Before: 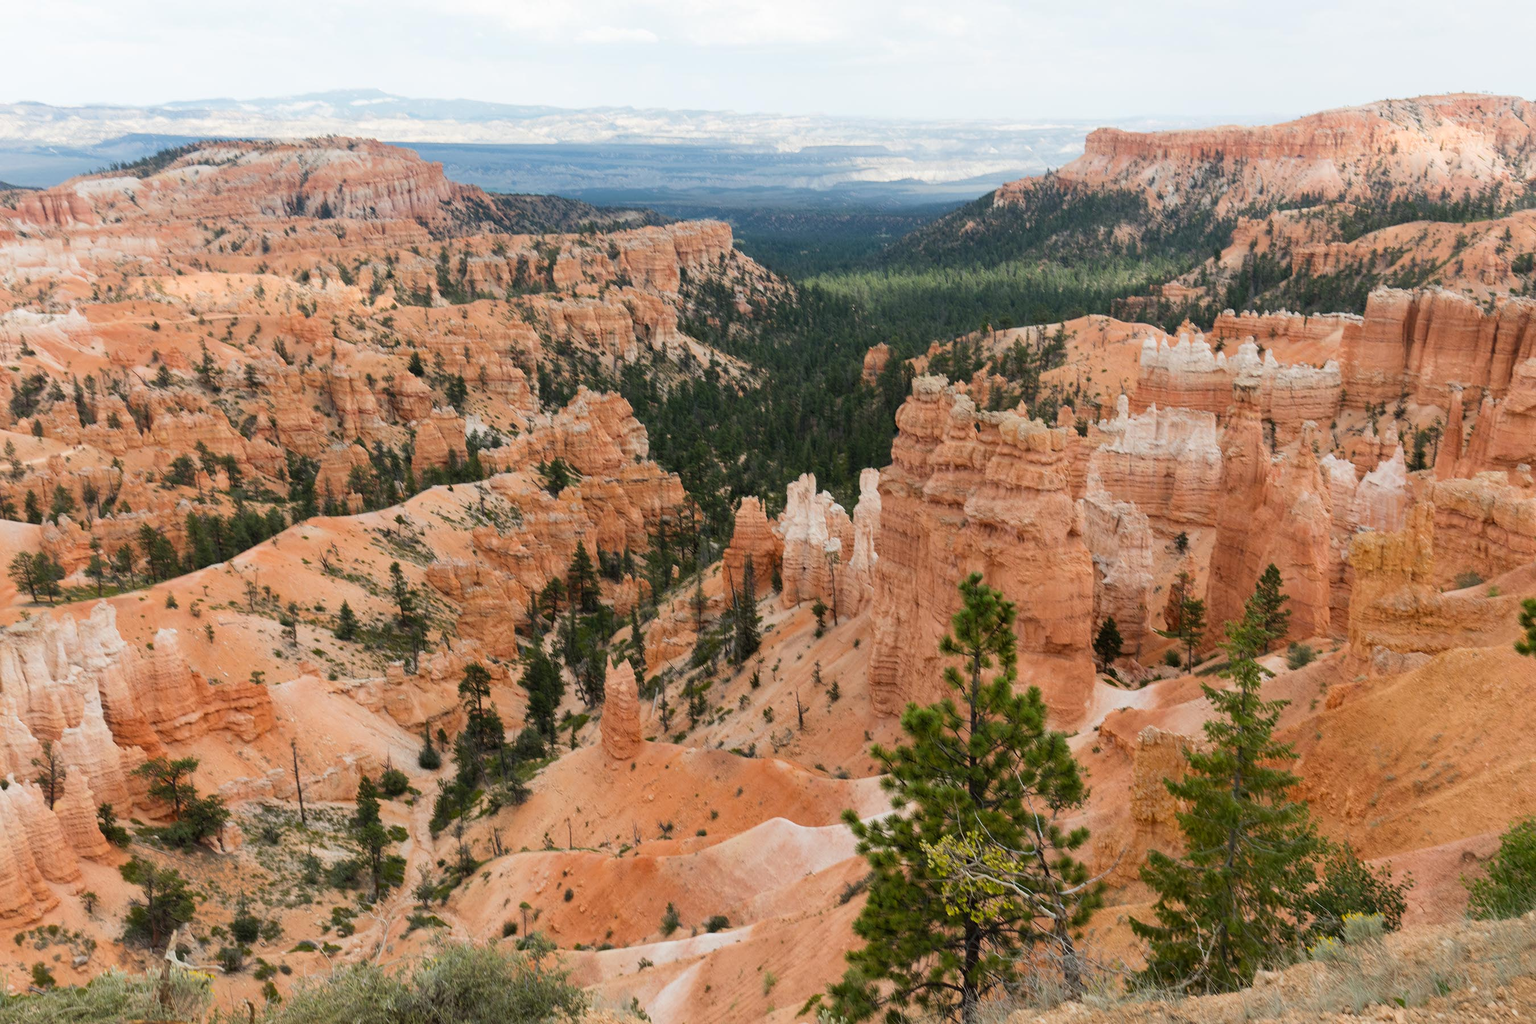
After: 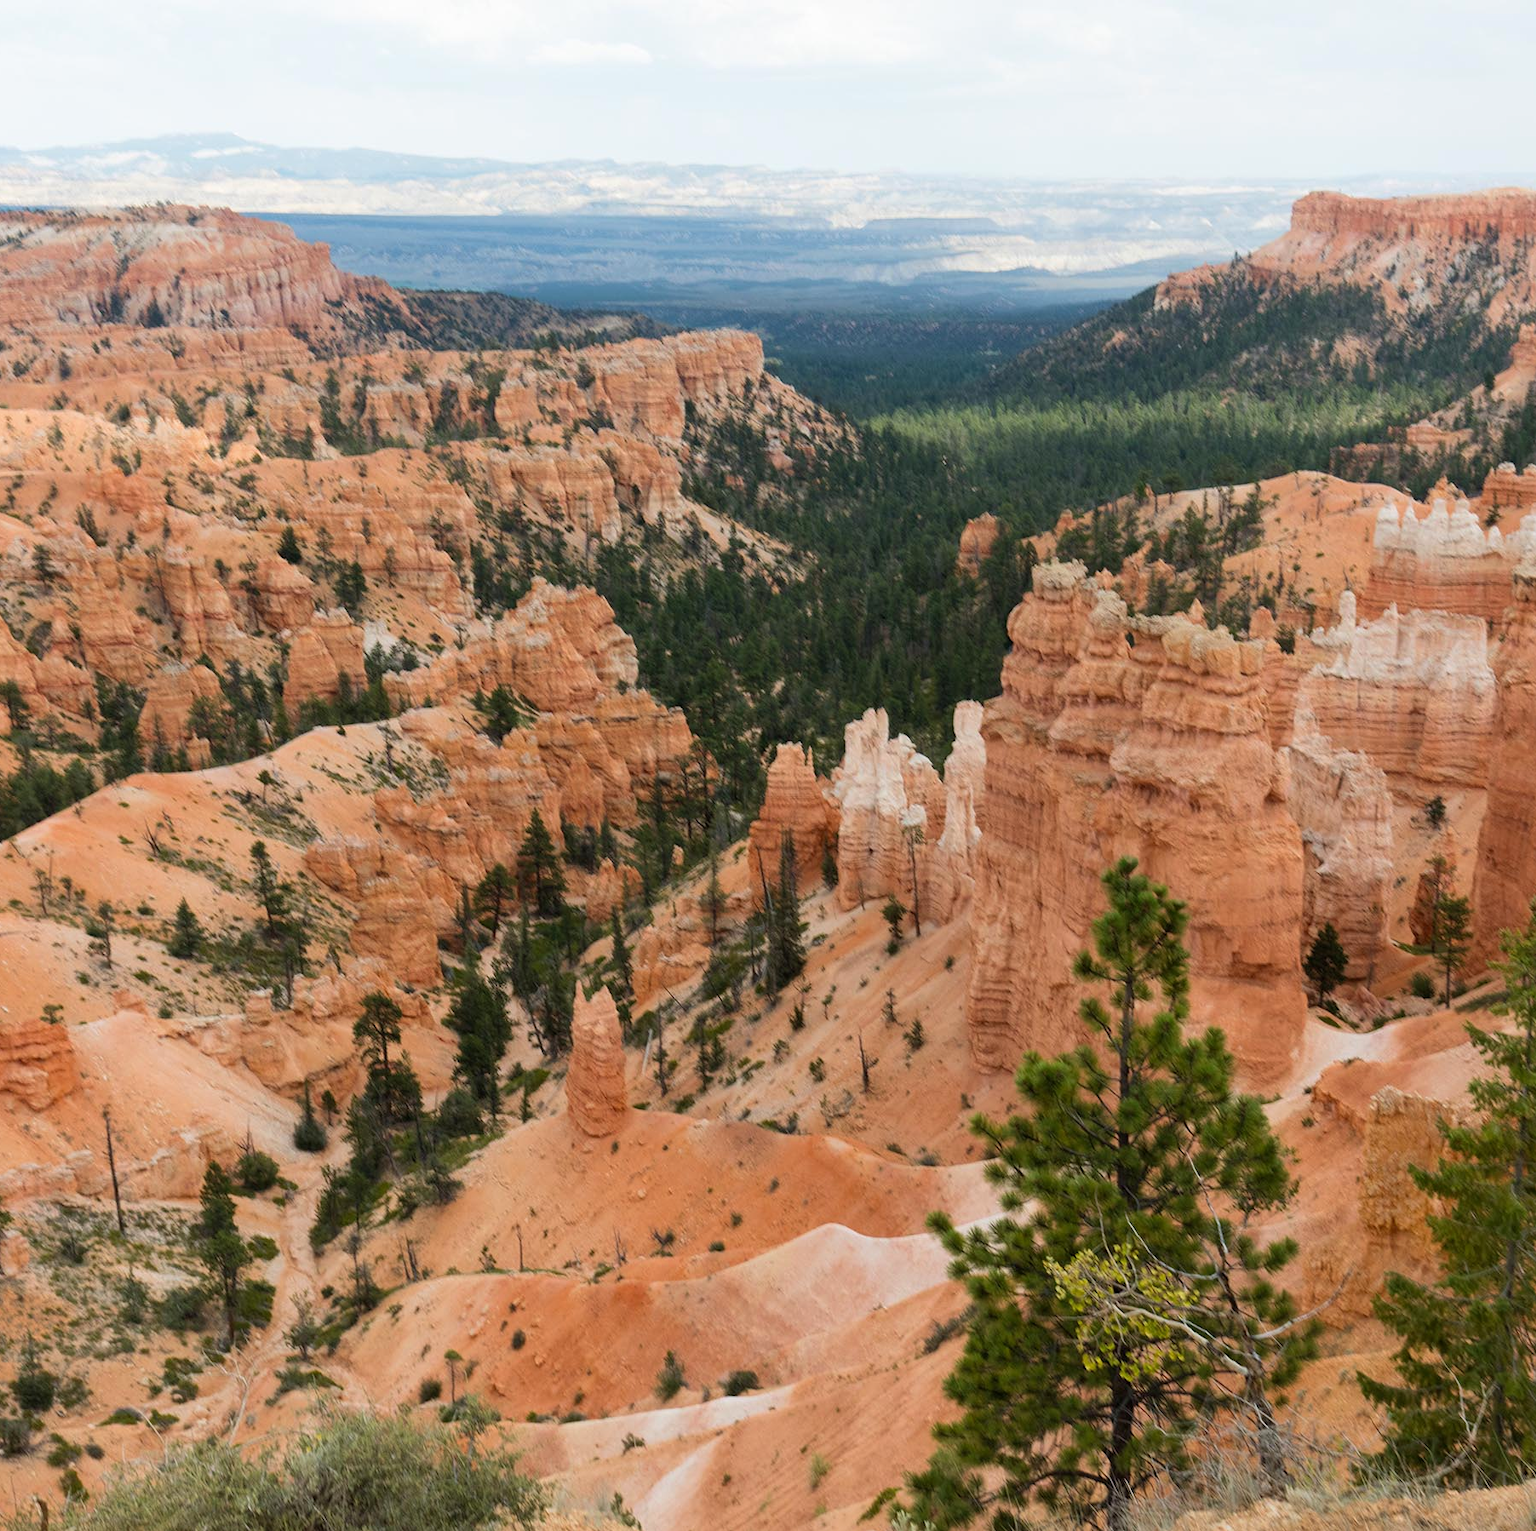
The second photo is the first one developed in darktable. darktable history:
crop and rotate: left 14.508%, right 18.655%
velvia: strength 9.96%
